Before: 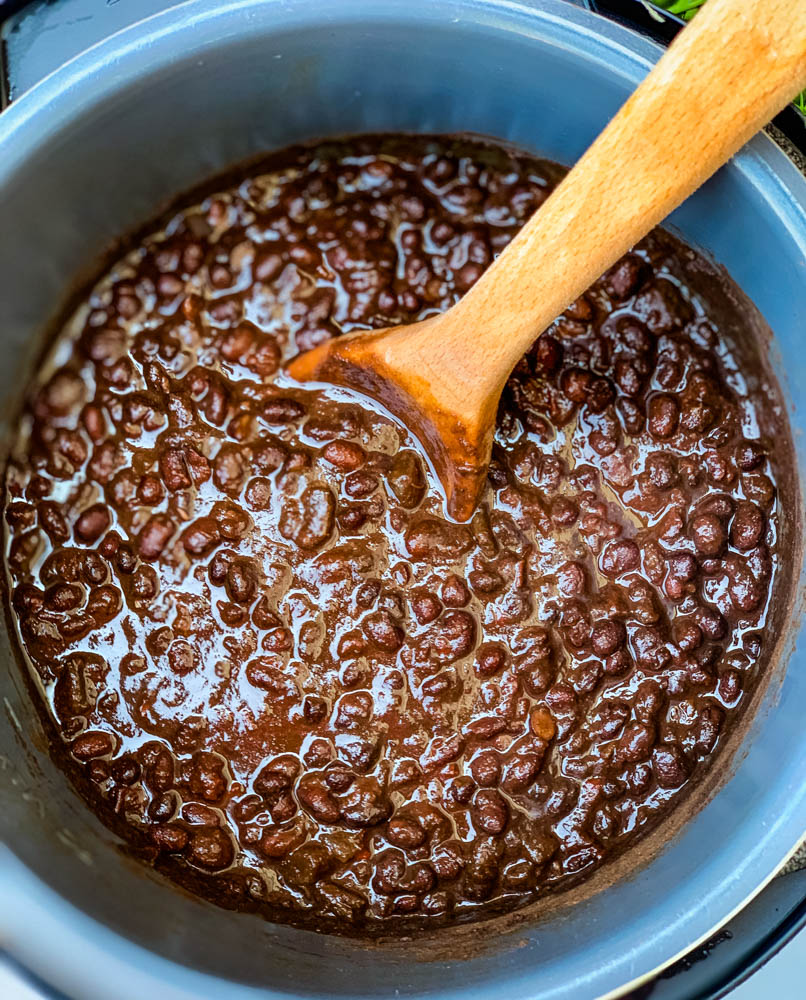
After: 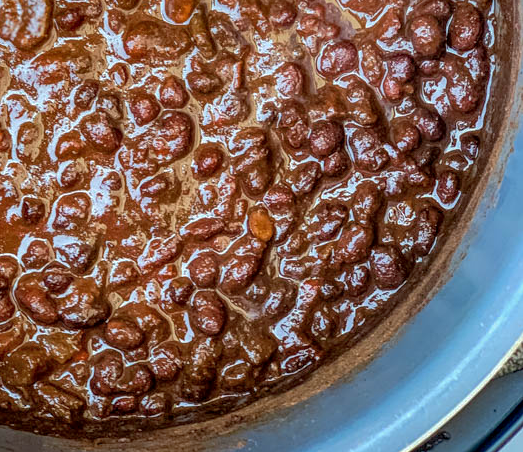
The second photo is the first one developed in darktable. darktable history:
crop and rotate: left 35.07%, top 49.966%, bottom 4.792%
local contrast: on, module defaults
shadows and highlights: on, module defaults
